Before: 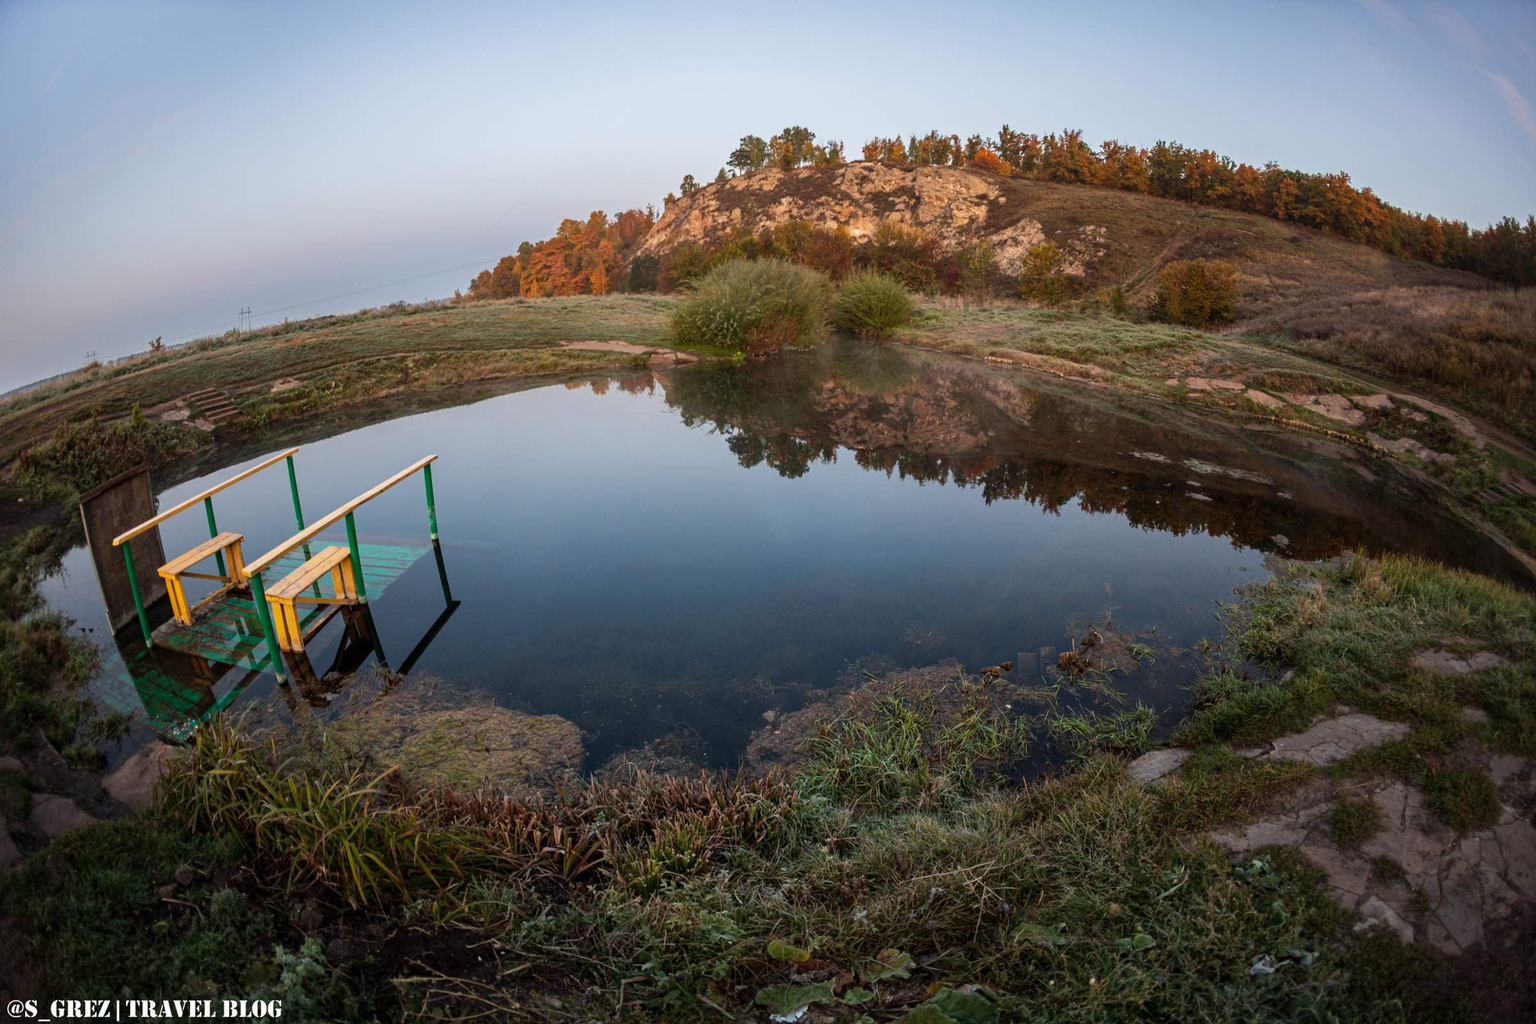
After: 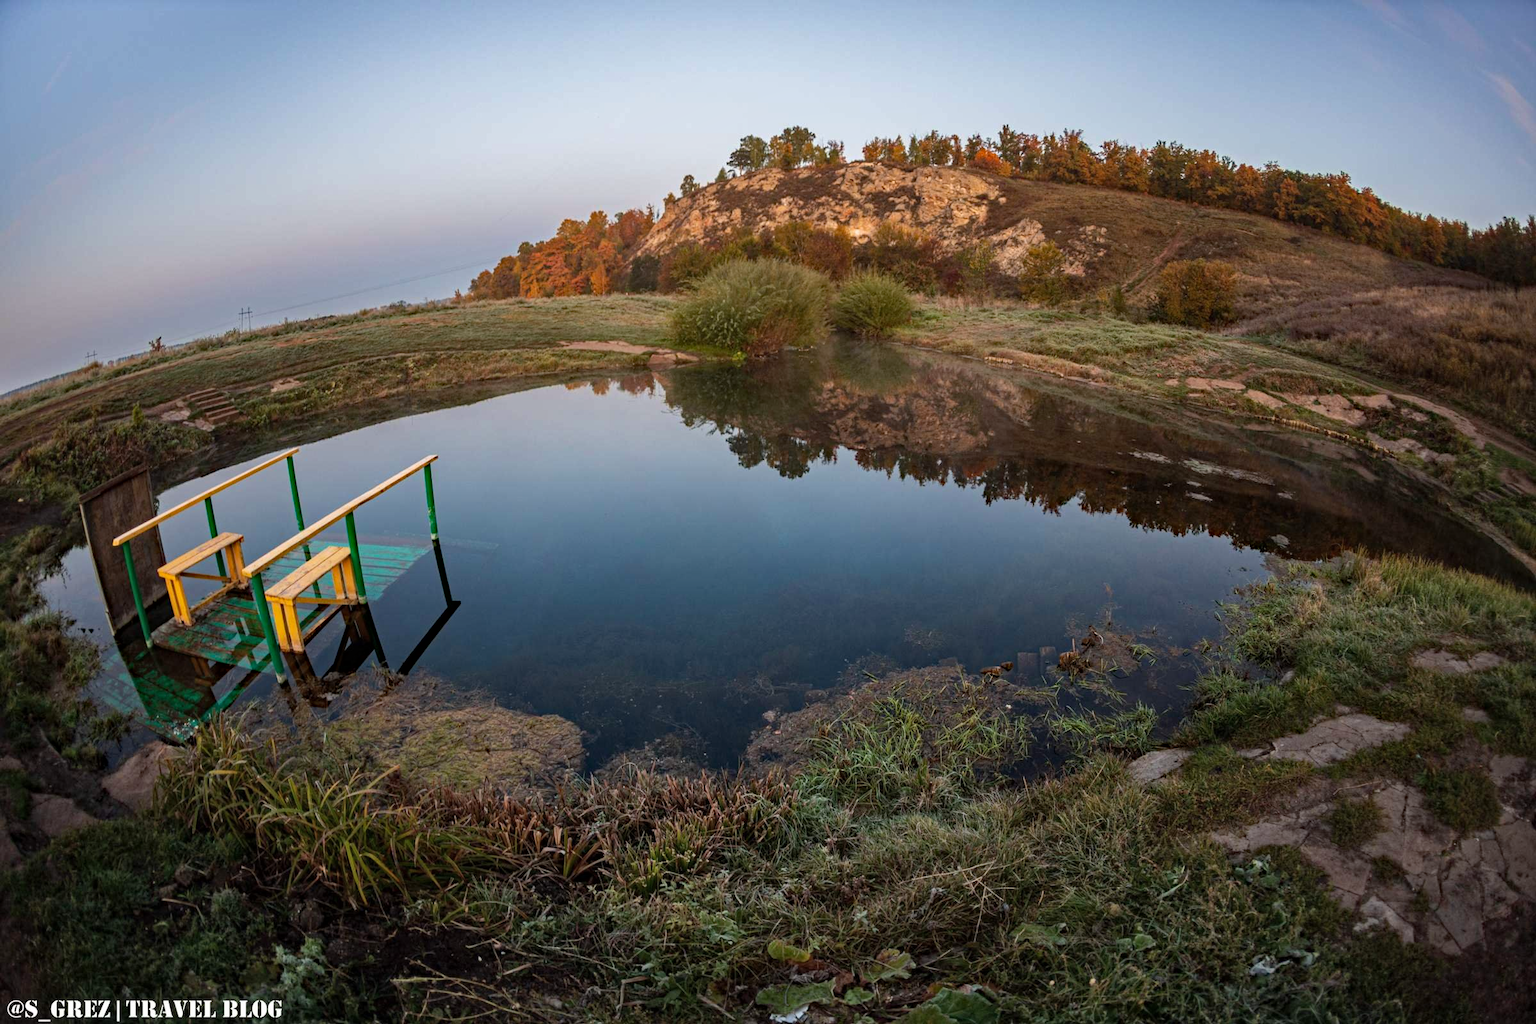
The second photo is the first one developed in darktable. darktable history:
haze removal: strength 0.29, distance 0.25, compatibility mode true, adaptive false
shadows and highlights: shadows 29.32, highlights -29.32, low approximation 0.01, soften with gaussian
